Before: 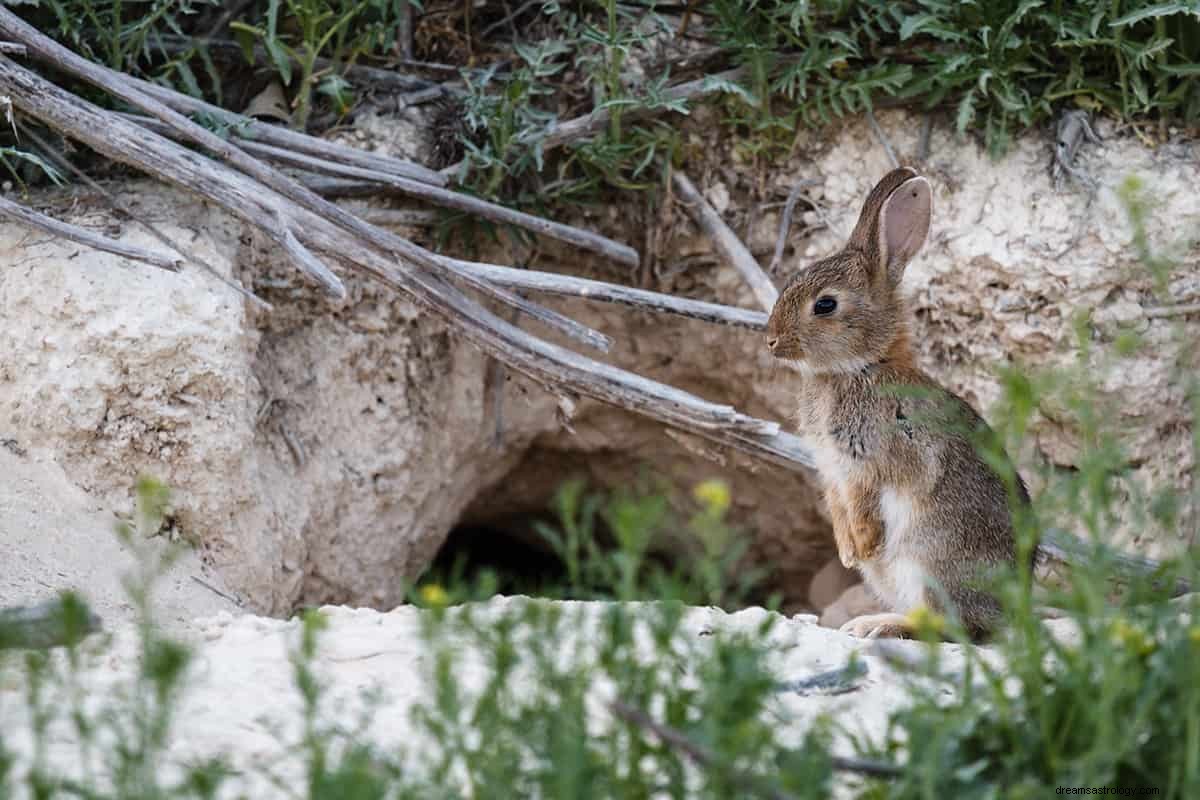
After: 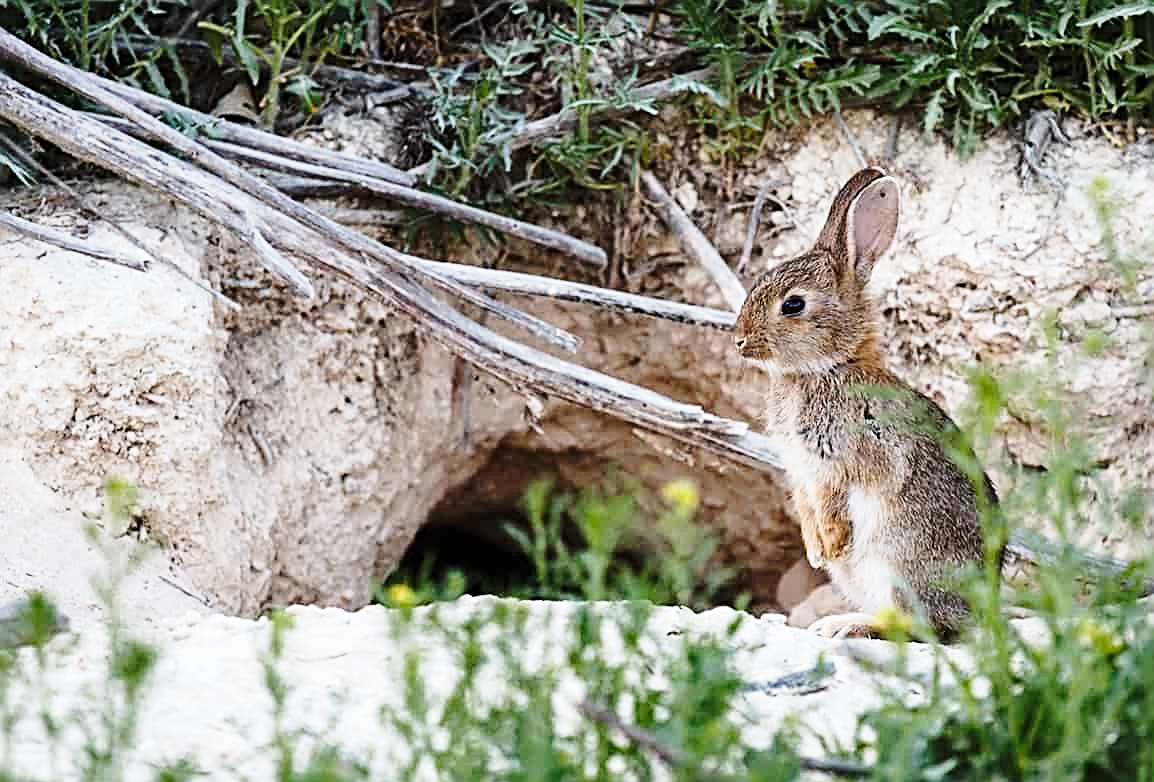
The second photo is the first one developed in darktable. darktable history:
base curve: curves: ch0 [(0, 0) (0.028, 0.03) (0.121, 0.232) (0.46, 0.748) (0.859, 0.968) (1, 1)], preserve colors none
crop and rotate: left 2.743%, right 1.087%, bottom 2.231%
sharpen: radius 2.797, amount 0.73
